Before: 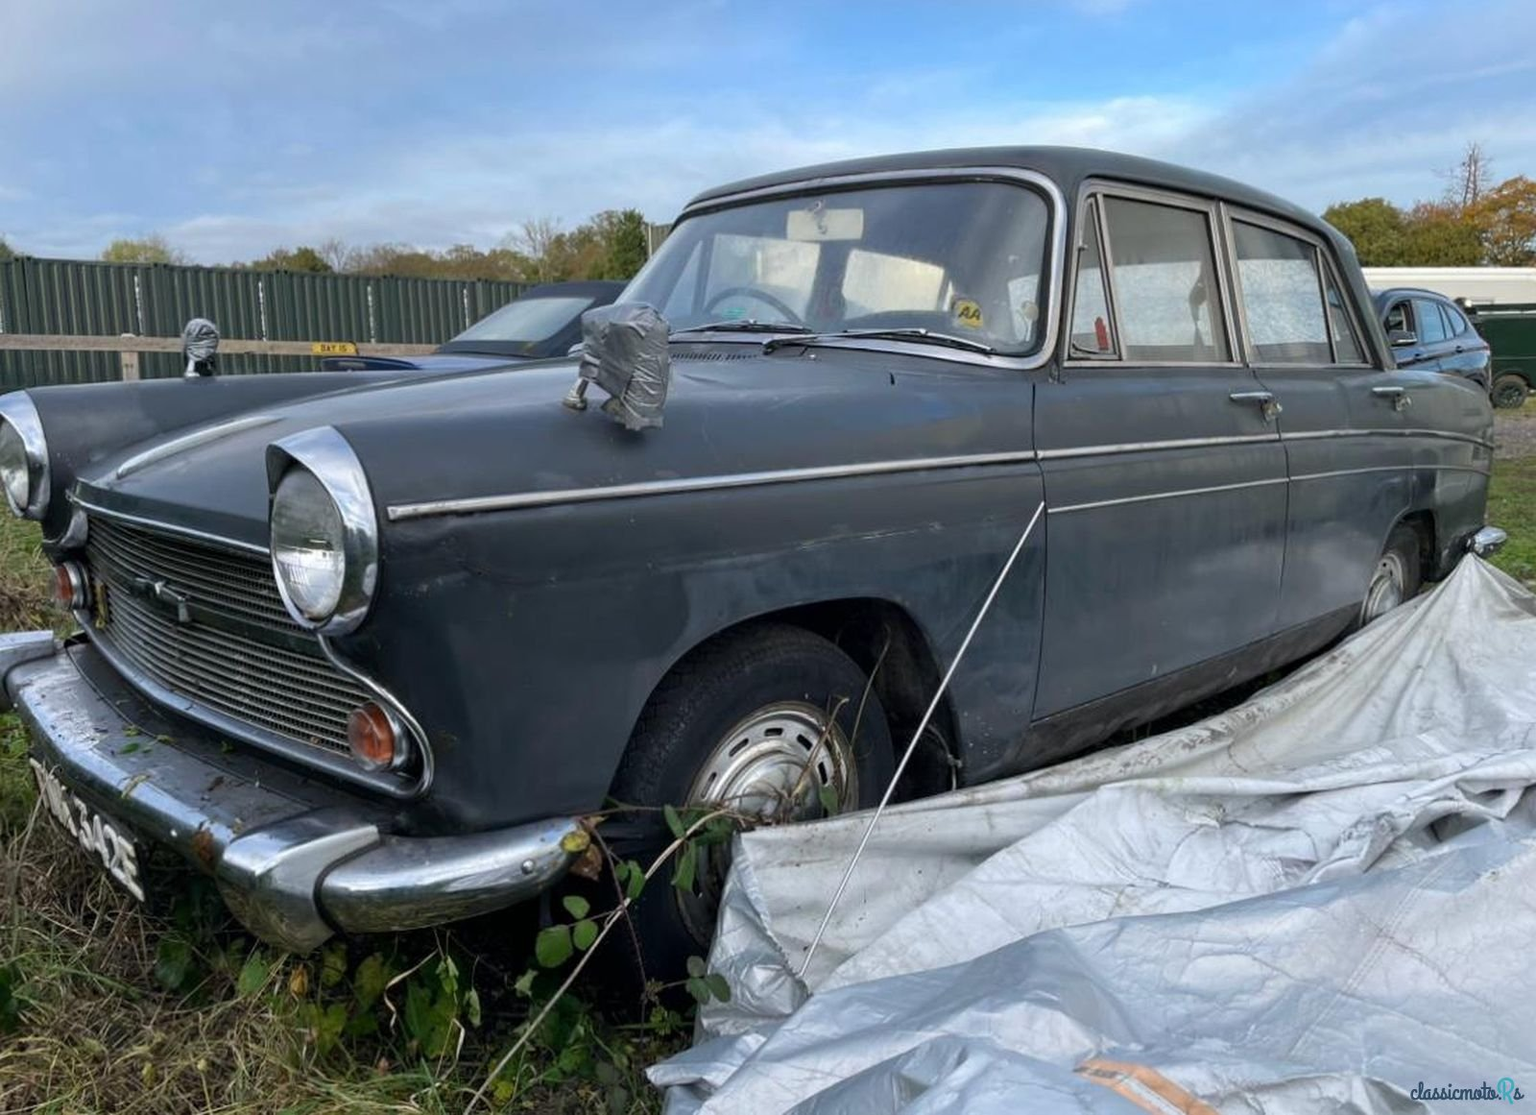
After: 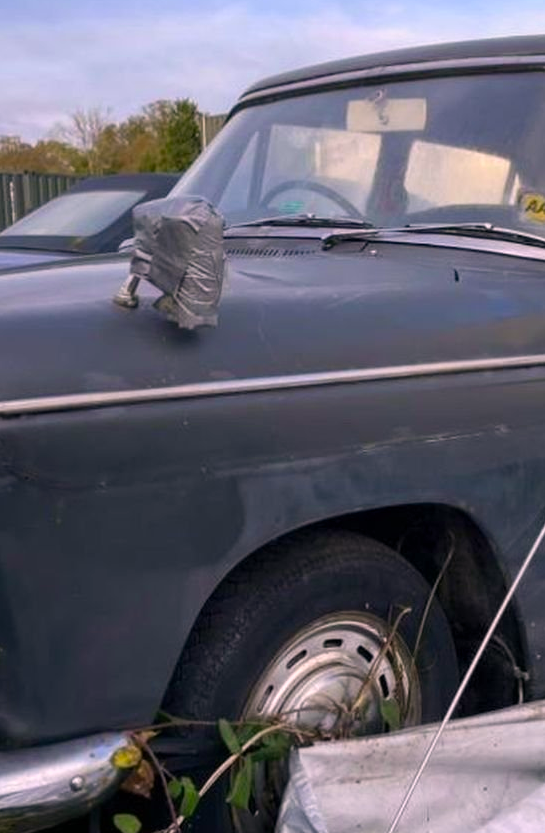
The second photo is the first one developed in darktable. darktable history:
crop and rotate: left 29.601%, top 10.332%, right 36.299%, bottom 17.89%
color correction: highlights a* 14.62, highlights b* 4.85
color balance rgb: perceptual saturation grading › global saturation 25.322%, global vibrance 15.109%
